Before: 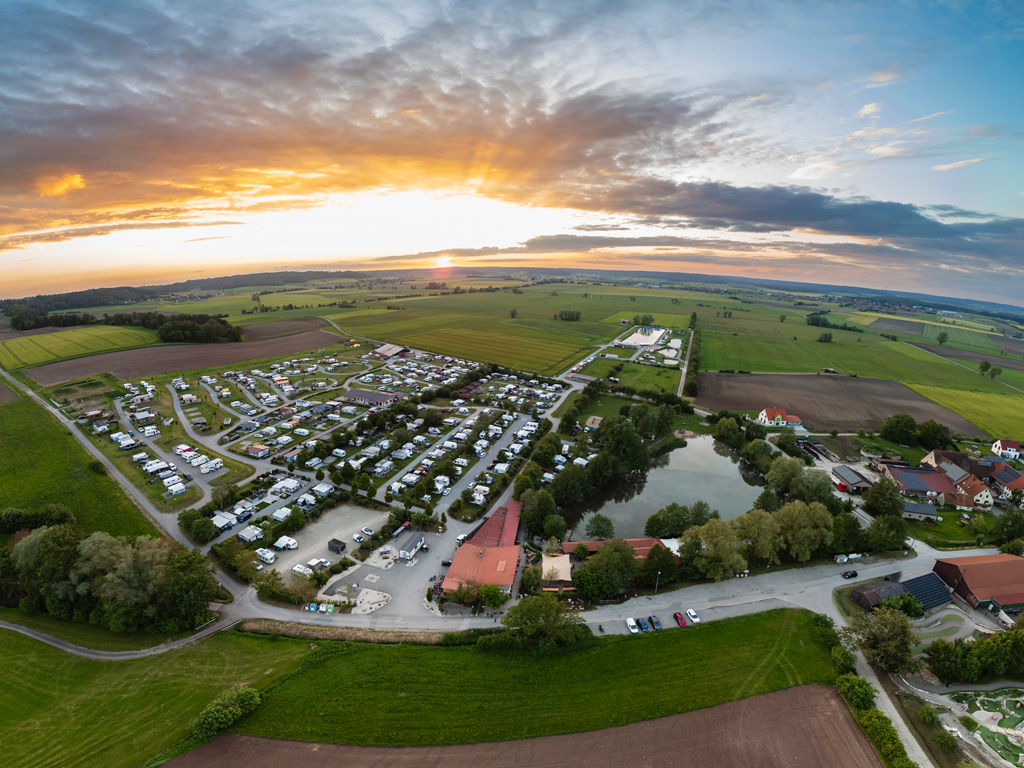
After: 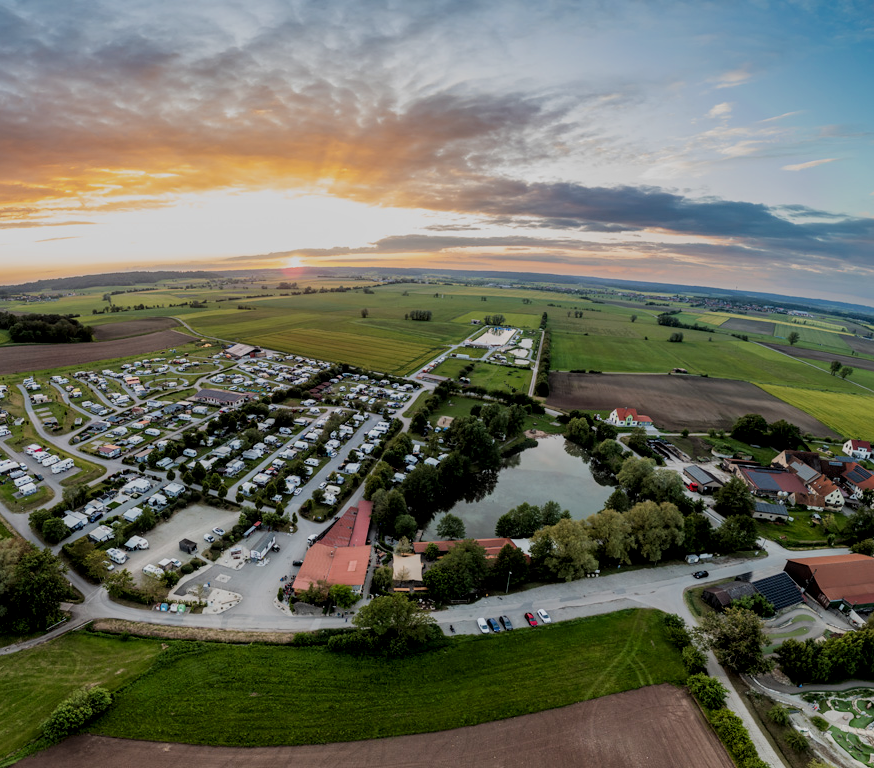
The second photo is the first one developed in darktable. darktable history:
local contrast: on, module defaults
crop and rotate: left 14.584%
exposure: compensate highlight preservation false
filmic rgb: black relative exposure -6.98 EV, white relative exposure 5.63 EV, hardness 2.86
